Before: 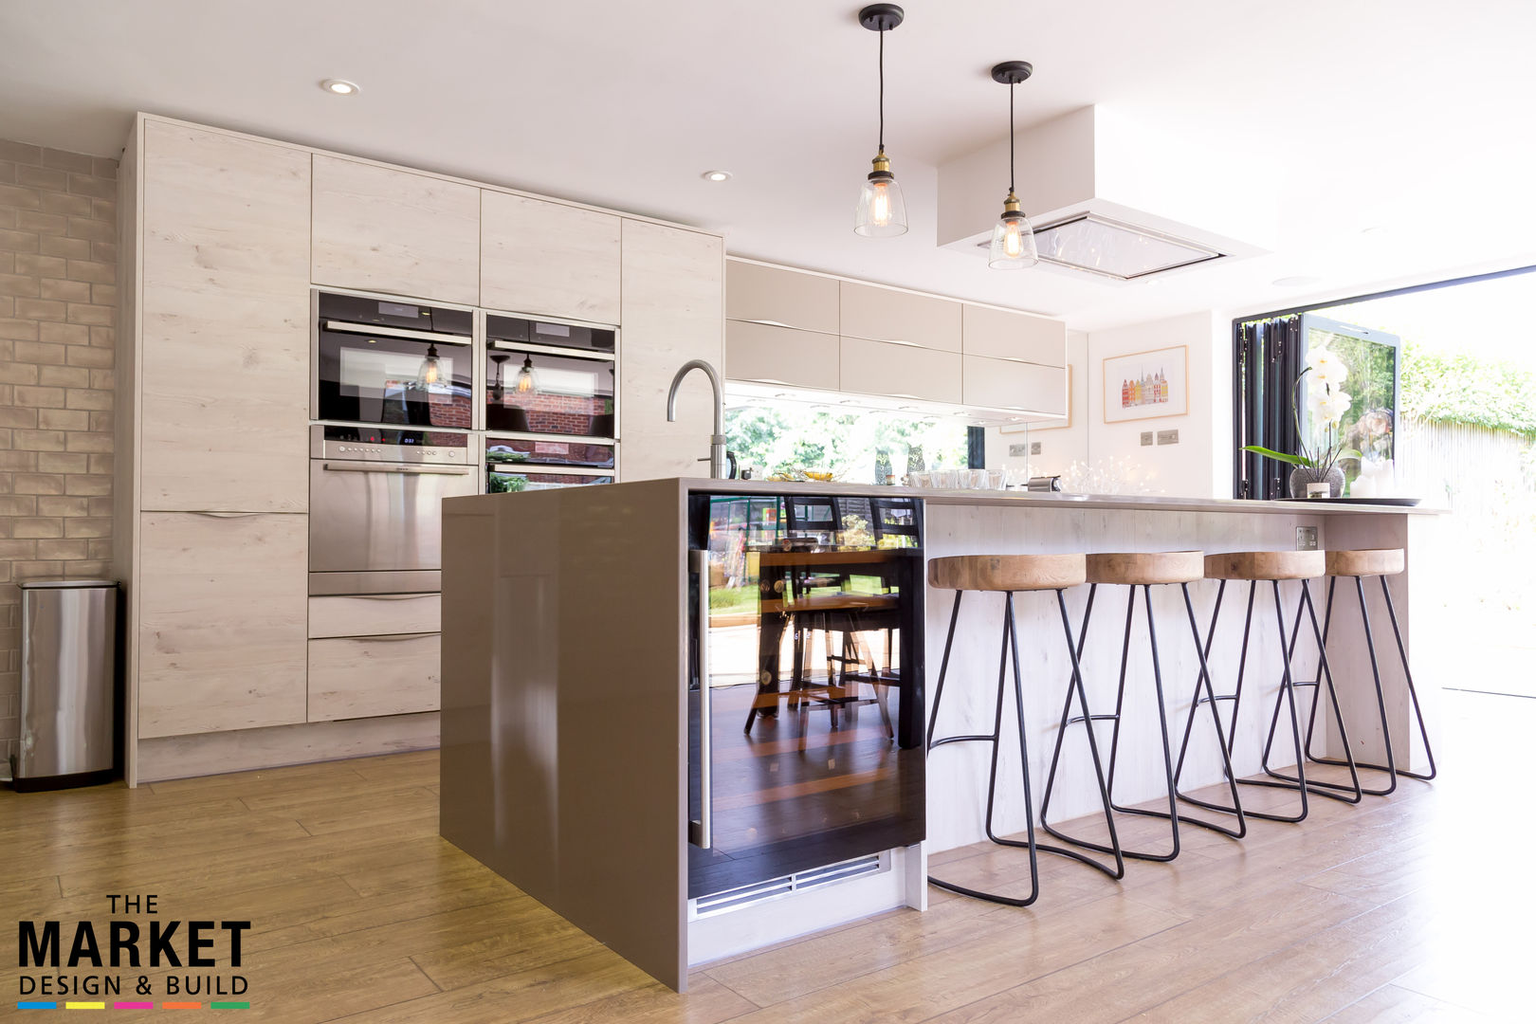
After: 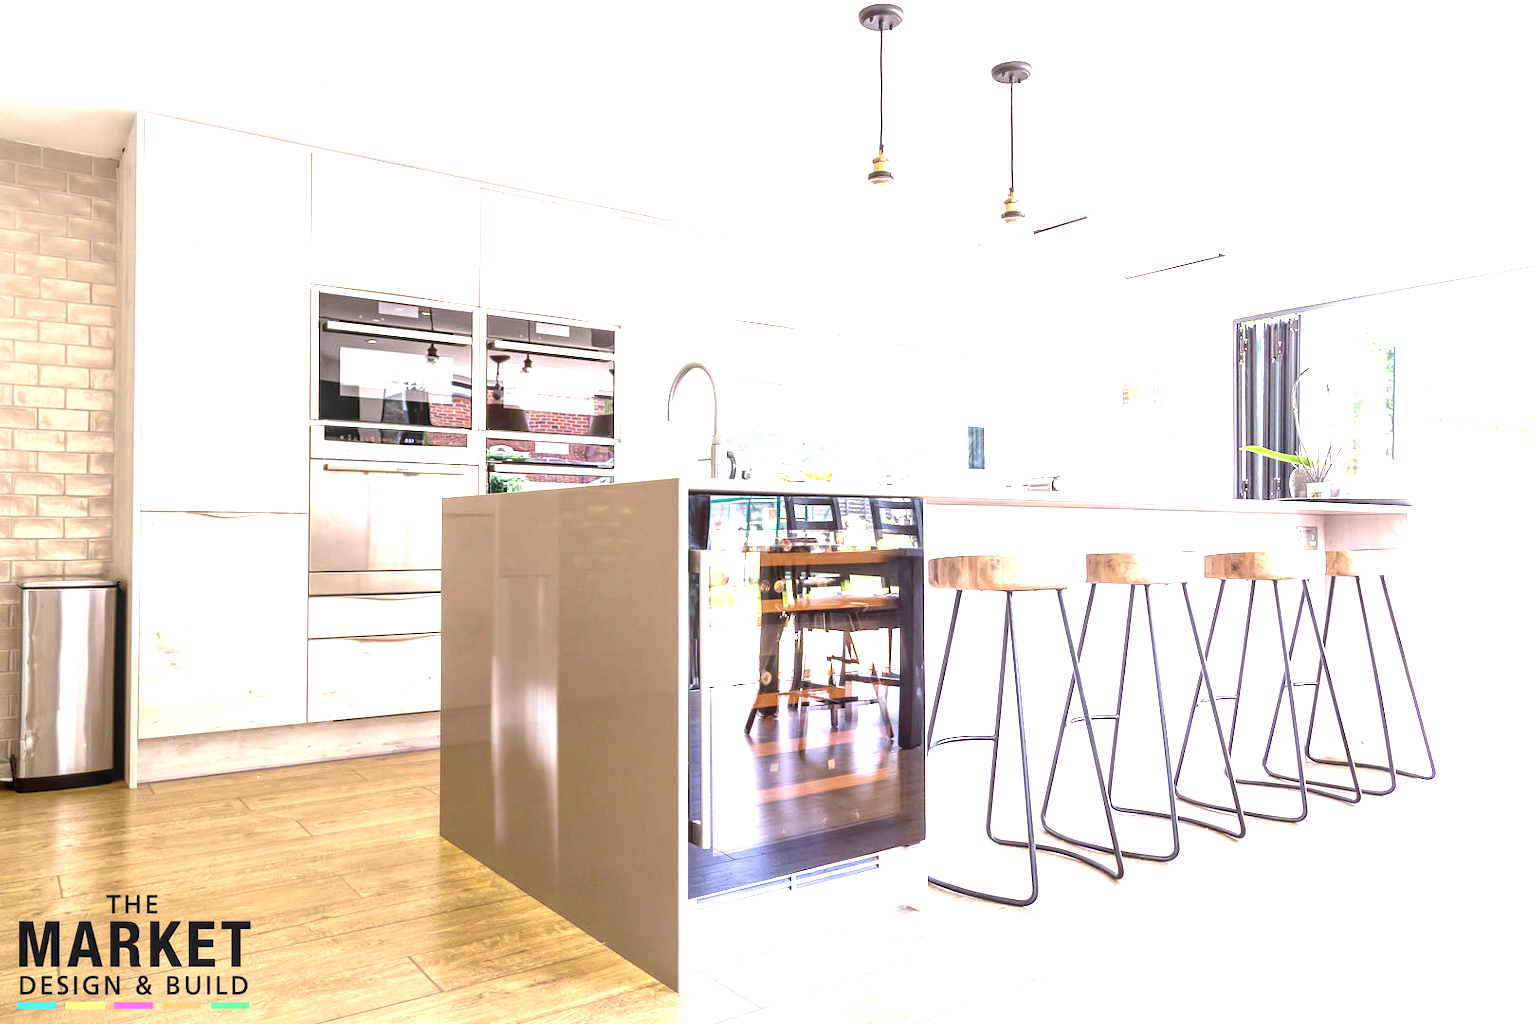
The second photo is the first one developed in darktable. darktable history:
contrast brightness saturation: contrast -0.067, brightness -0.033, saturation -0.108
exposure: black level correction 0, exposure 1.877 EV, compensate highlight preservation false
local contrast: on, module defaults
